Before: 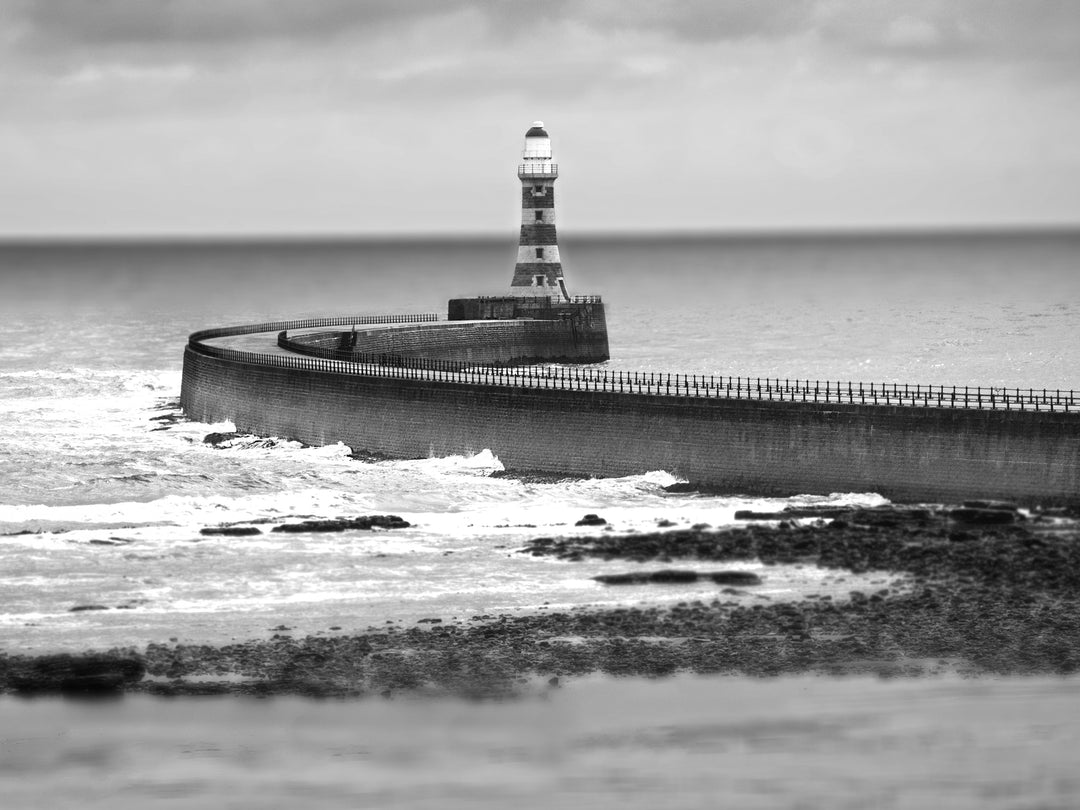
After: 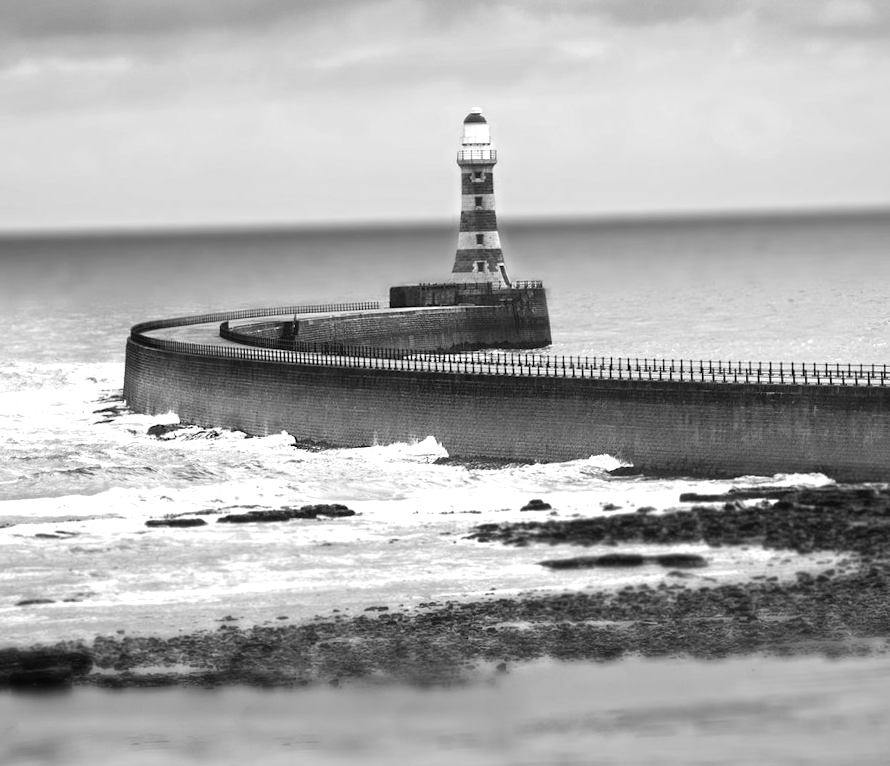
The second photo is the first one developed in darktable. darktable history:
crop and rotate: angle 1°, left 4.281%, top 0.642%, right 11.383%, bottom 2.486%
exposure: exposure 0.197 EV, compensate highlight preservation false
